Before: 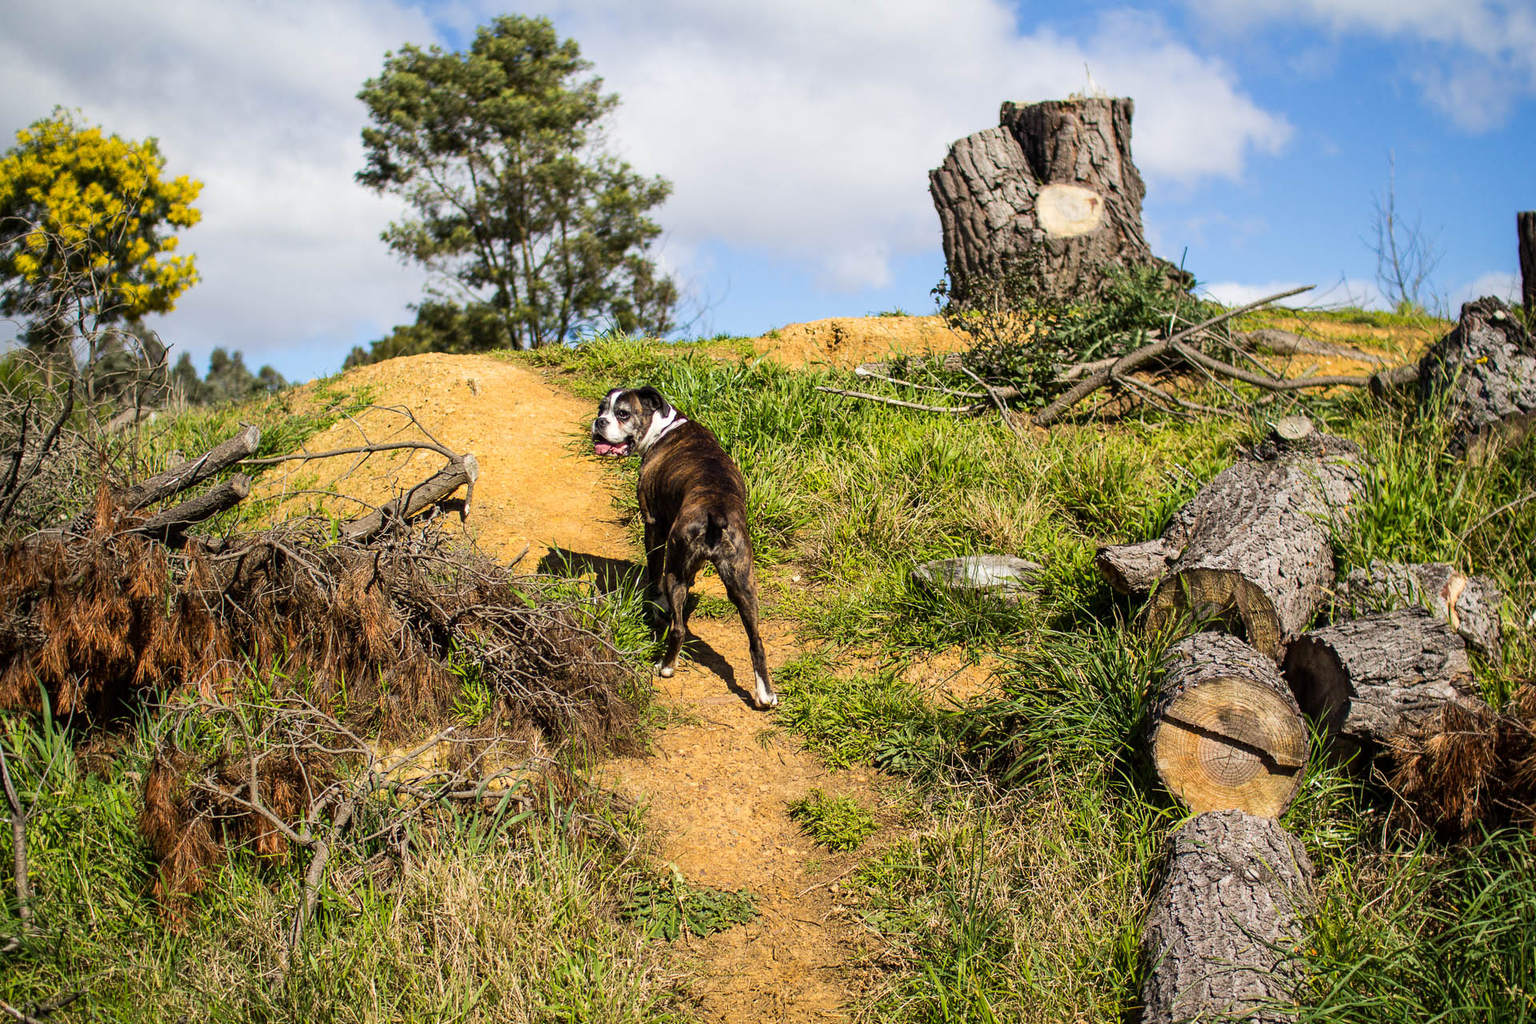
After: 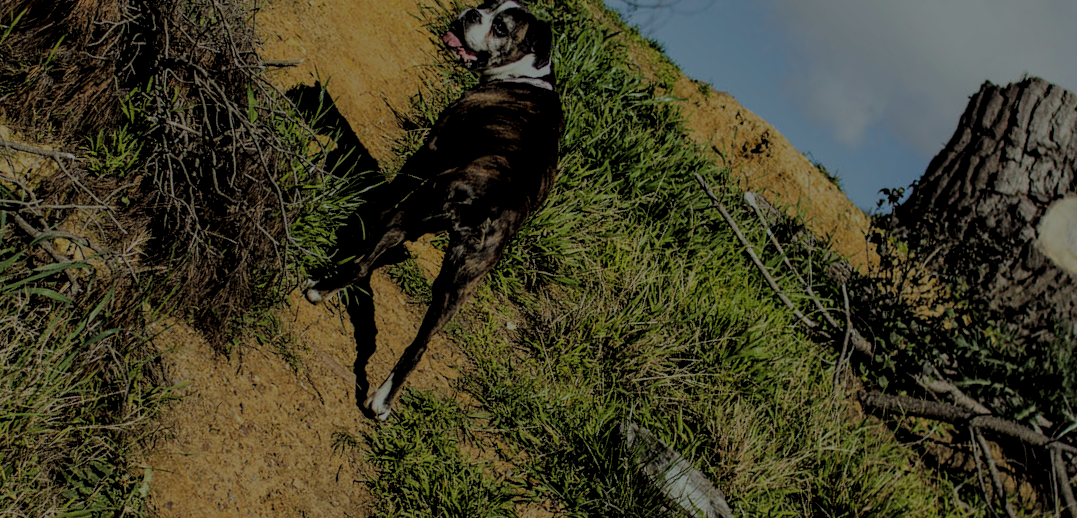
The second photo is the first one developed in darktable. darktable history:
color correction: highlights a* -6.84, highlights b* 0.704
crop and rotate: angle -44.64°, top 16.744%, right 0.92%, bottom 11.726%
exposure: exposure -1.947 EV, compensate highlight preservation false
filmic rgb: black relative exposure -6.09 EV, white relative exposure 6.95 EV, hardness 2.23, add noise in highlights 0.001, color science v3 (2019), use custom middle-gray values true, contrast in highlights soft
local contrast: on, module defaults
